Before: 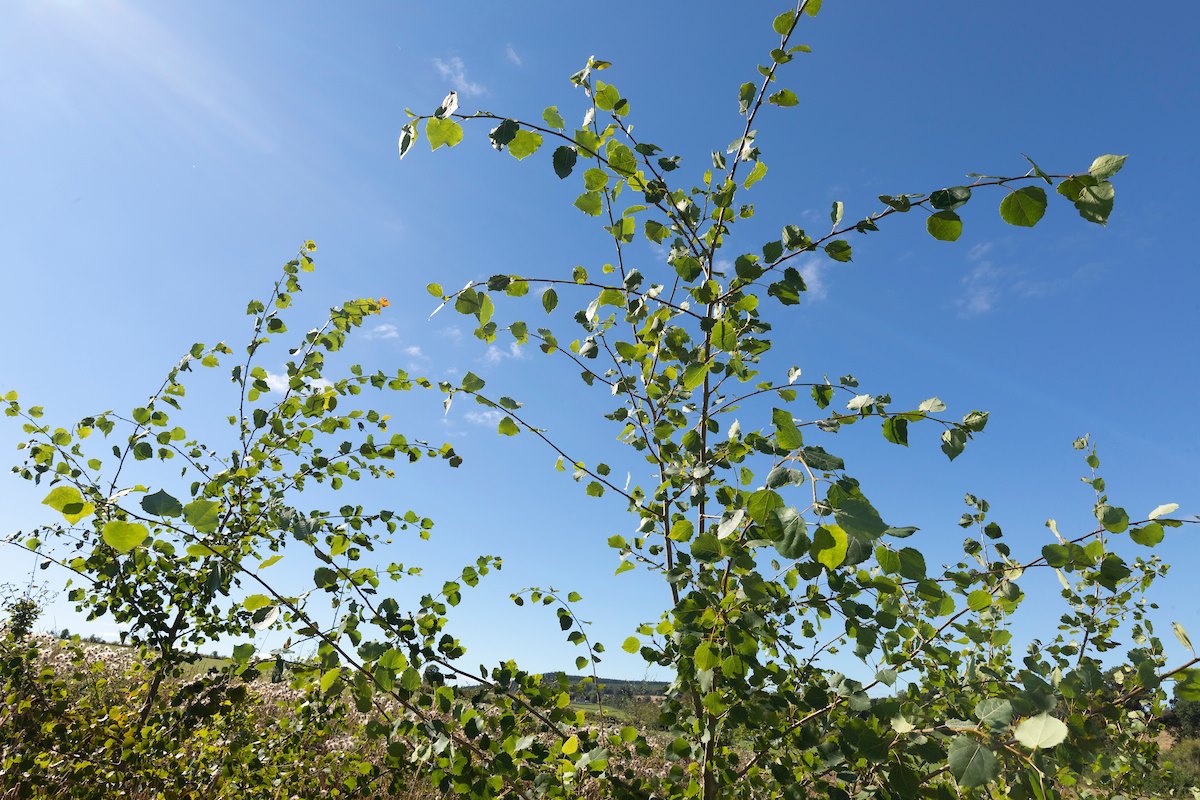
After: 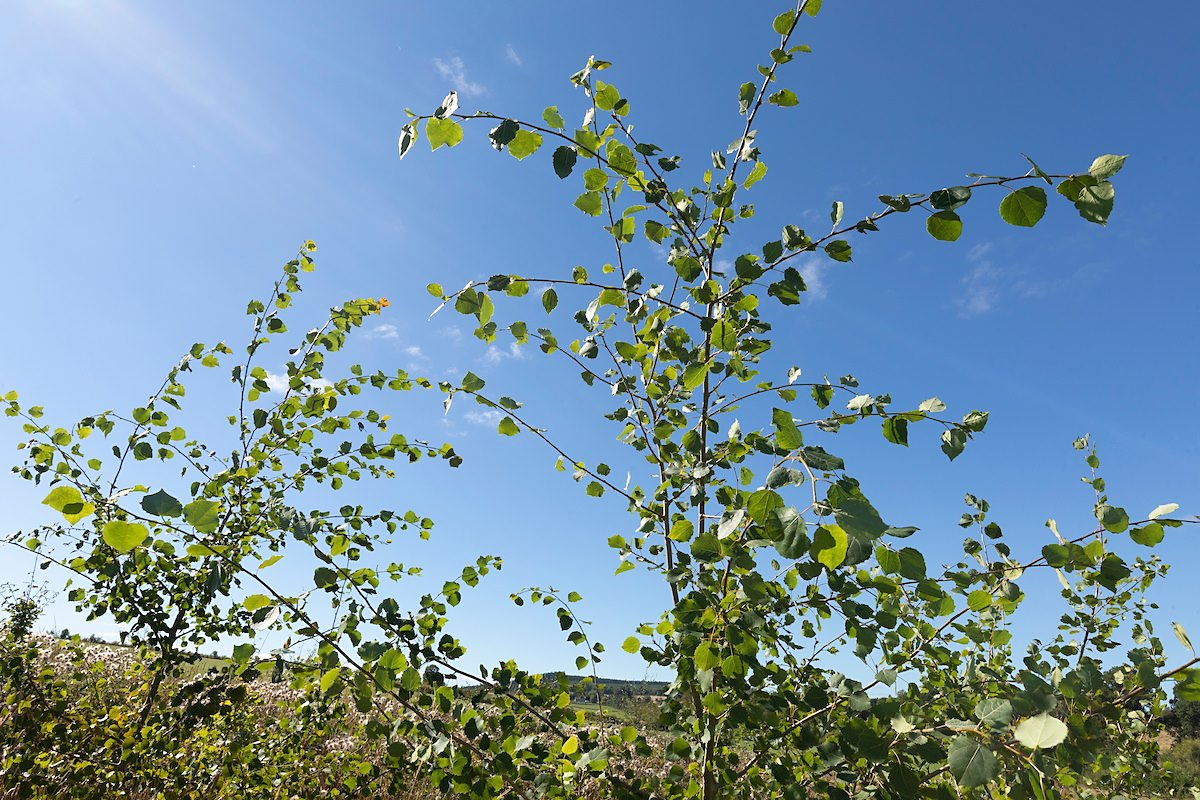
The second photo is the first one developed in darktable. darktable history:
sharpen: radius 1.552, amount 0.367, threshold 1.56
